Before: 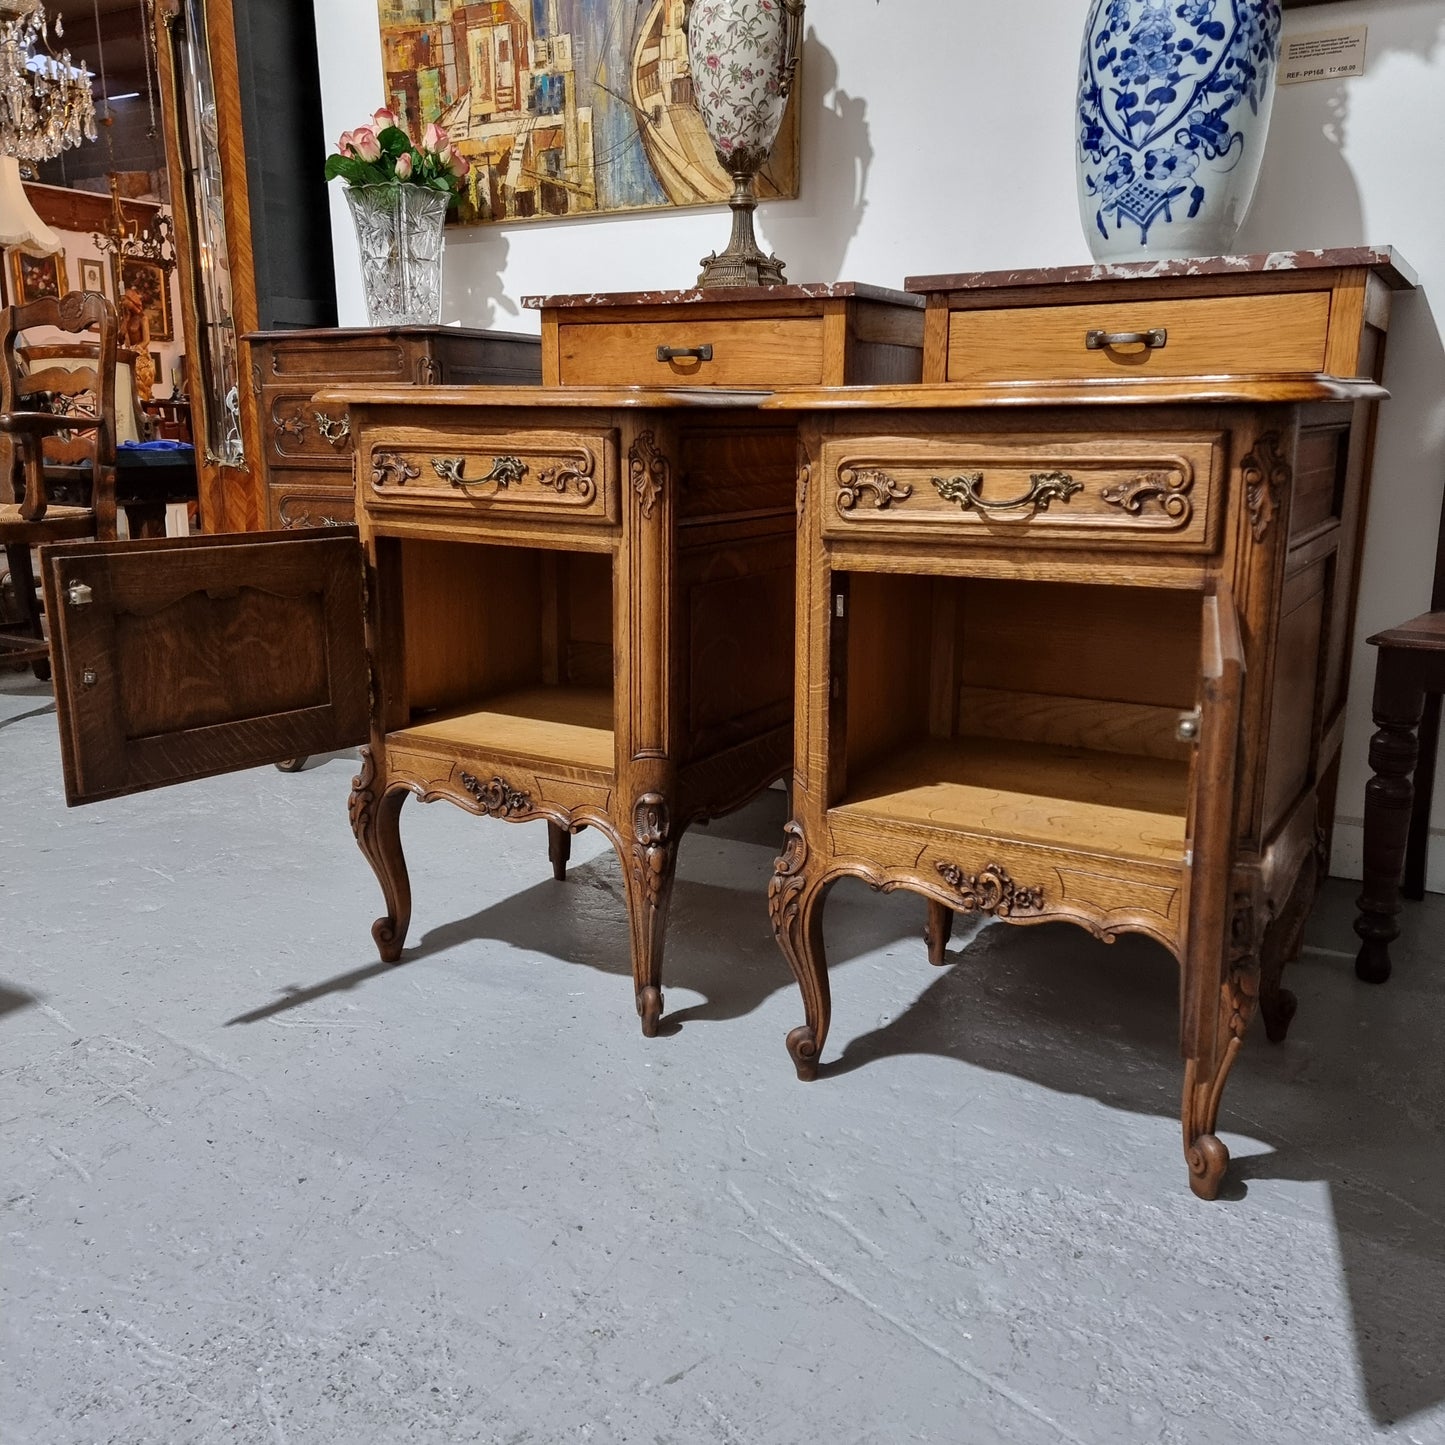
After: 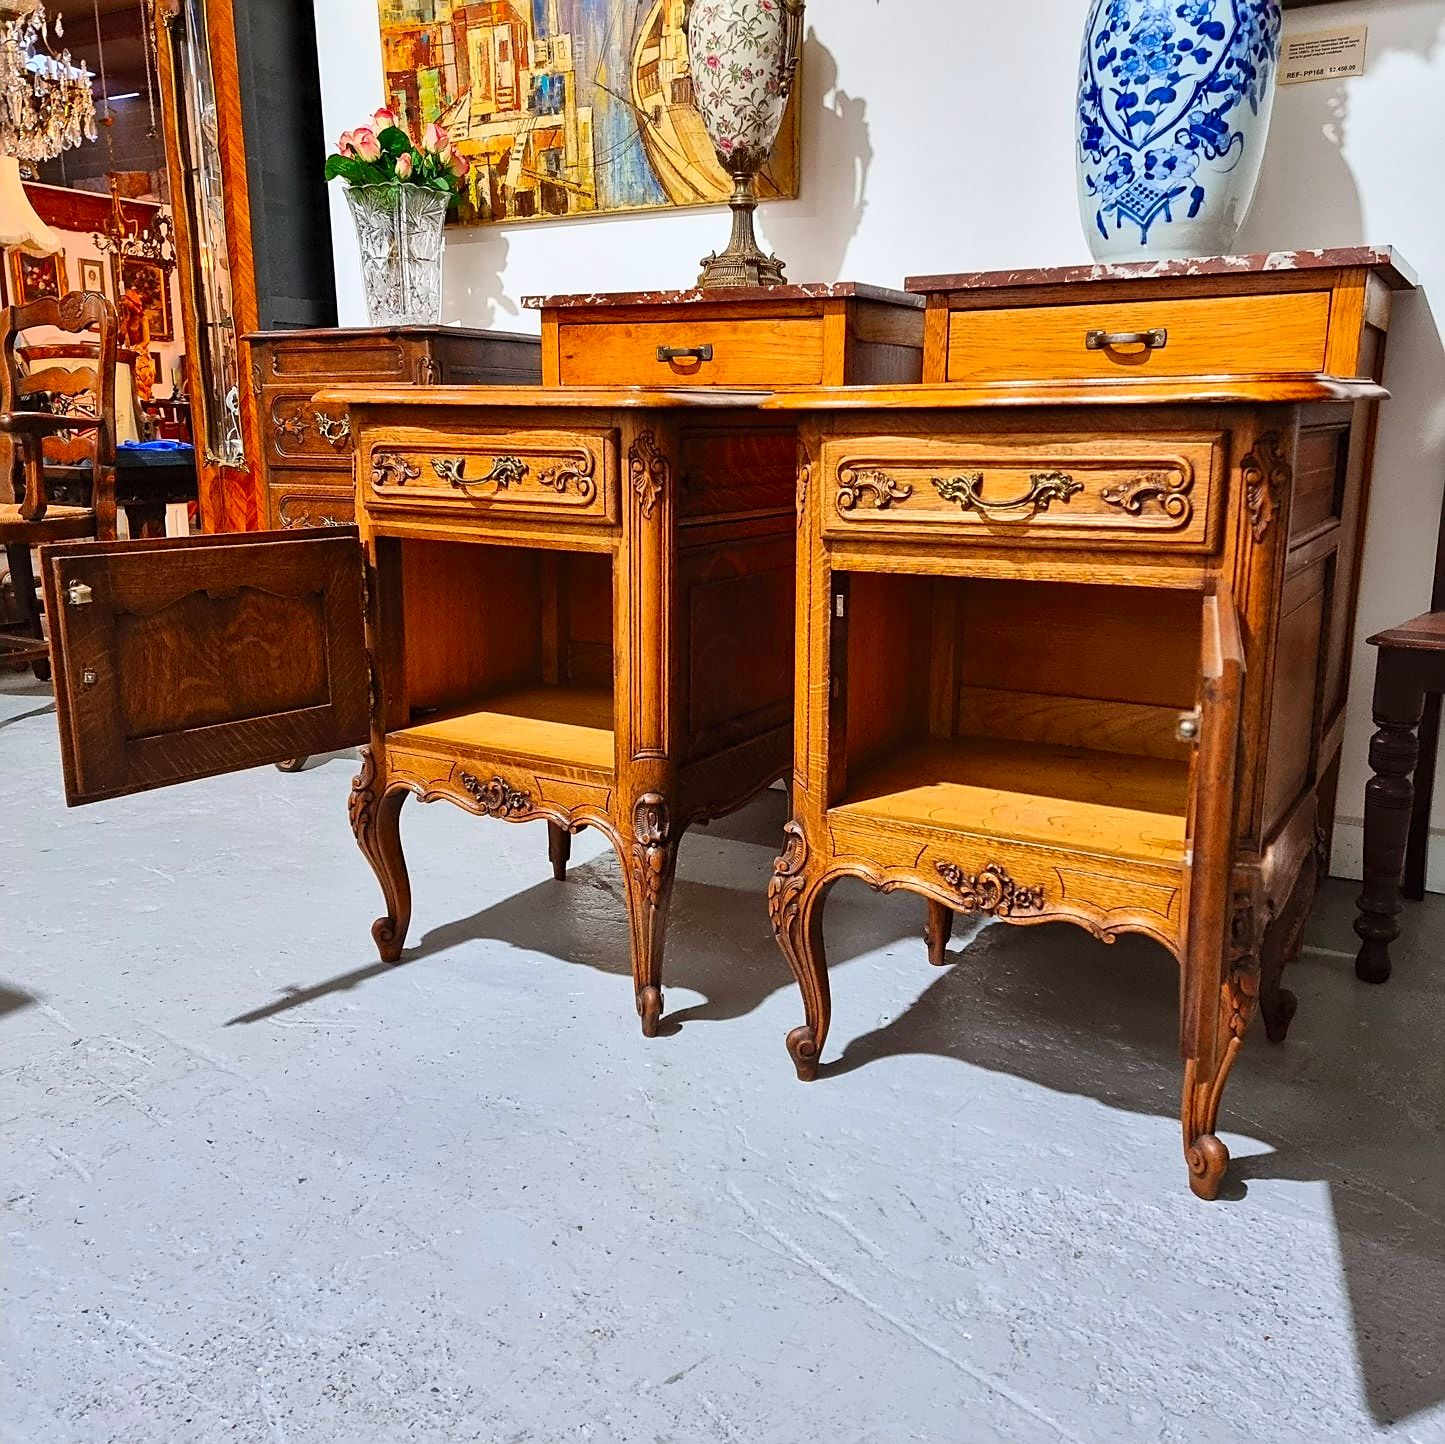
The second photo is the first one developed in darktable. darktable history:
shadows and highlights: shadows 36.6, highlights -26.83, soften with gaussian
crop: bottom 0.058%
color correction: highlights b* 0.058
contrast brightness saturation: contrast 0.202, brightness 0.192, saturation 0.797
sharpen: radius 1.927
